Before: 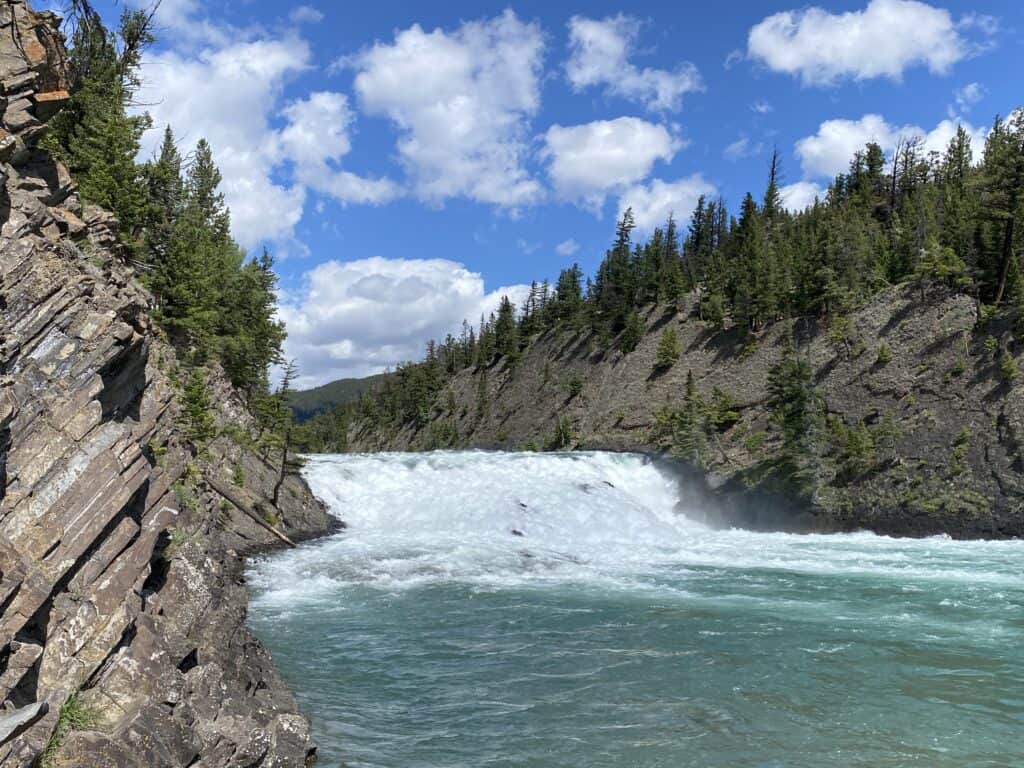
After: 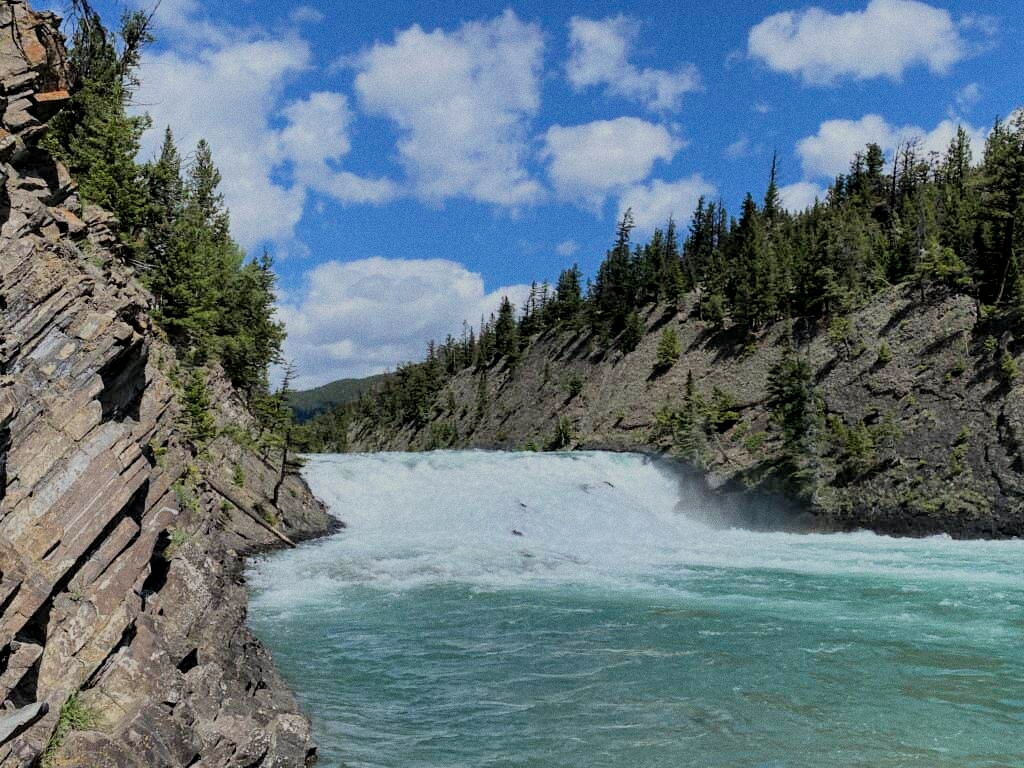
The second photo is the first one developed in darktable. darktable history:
grain: on, module defaults
tone equalizer: -7 EV 0.13 EV, smoothing diameter 25%, edges refinement/feathering 10, preserve details guided filter
filmic rgb: black relative exposure -6.15 EV, white relative exposure 6.96 EV, hardness 2.23, color science v6 (2022)
